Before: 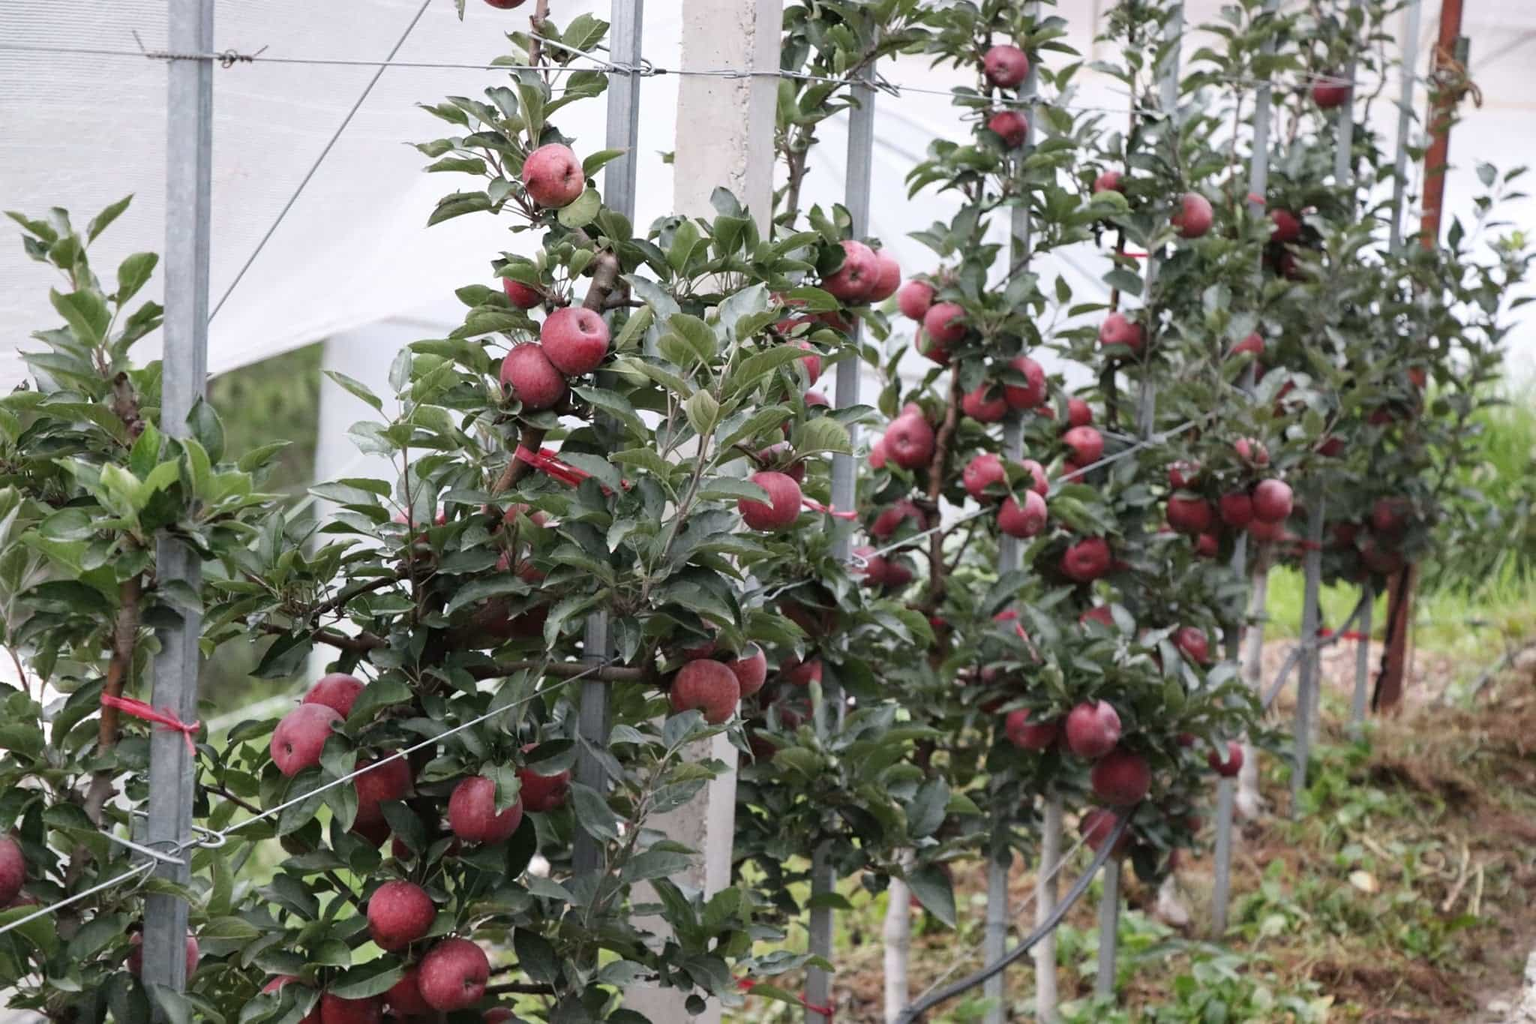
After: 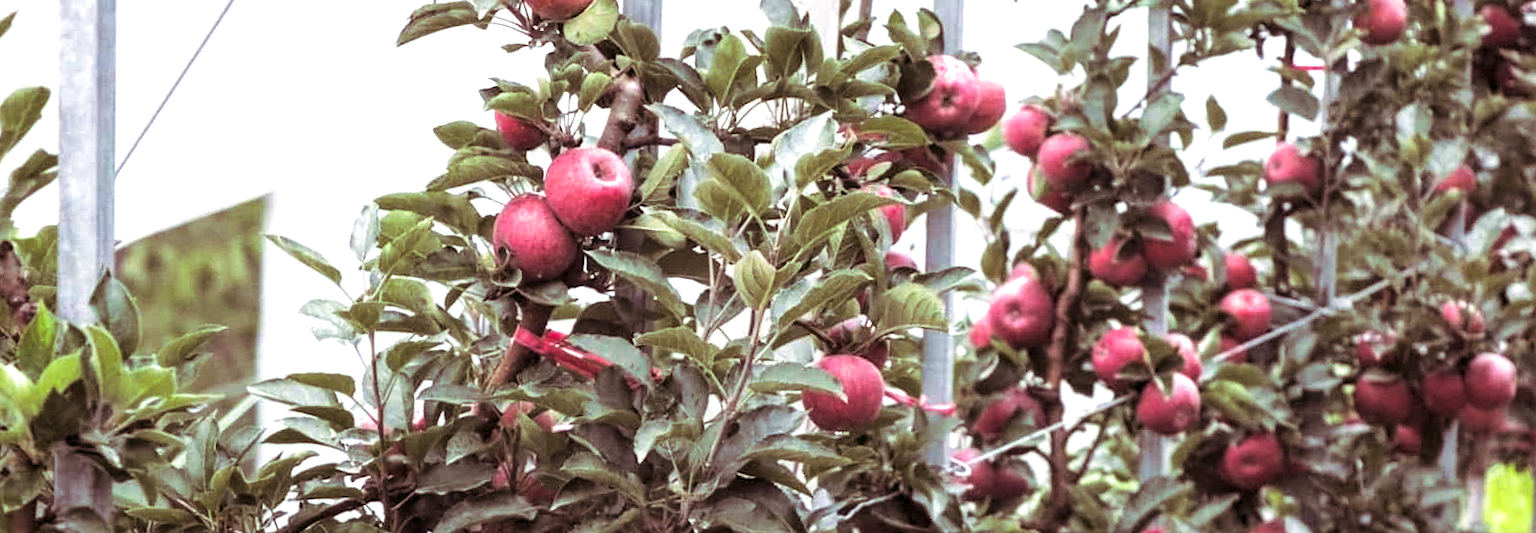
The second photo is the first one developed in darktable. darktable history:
exposure: black level correction 0, exposure 0.7 EV, compensate exposure bias true, compensate highlight preservation false
rotate and perspective: rotation -1°, crop left 0.011, crop right 0.989, crop top 0.025, crop bottom 0.975
crop: left 7.036%, top 18.398%, right 14.379%, bottom 40.043%
local contrast: detail 130%
split-toning: shadows › saturation 0.41, highlights › saturation 0, compress 33.55%
color balance rgb: perceptual saturation grading › global saturation 25%, global vibrance 20%
